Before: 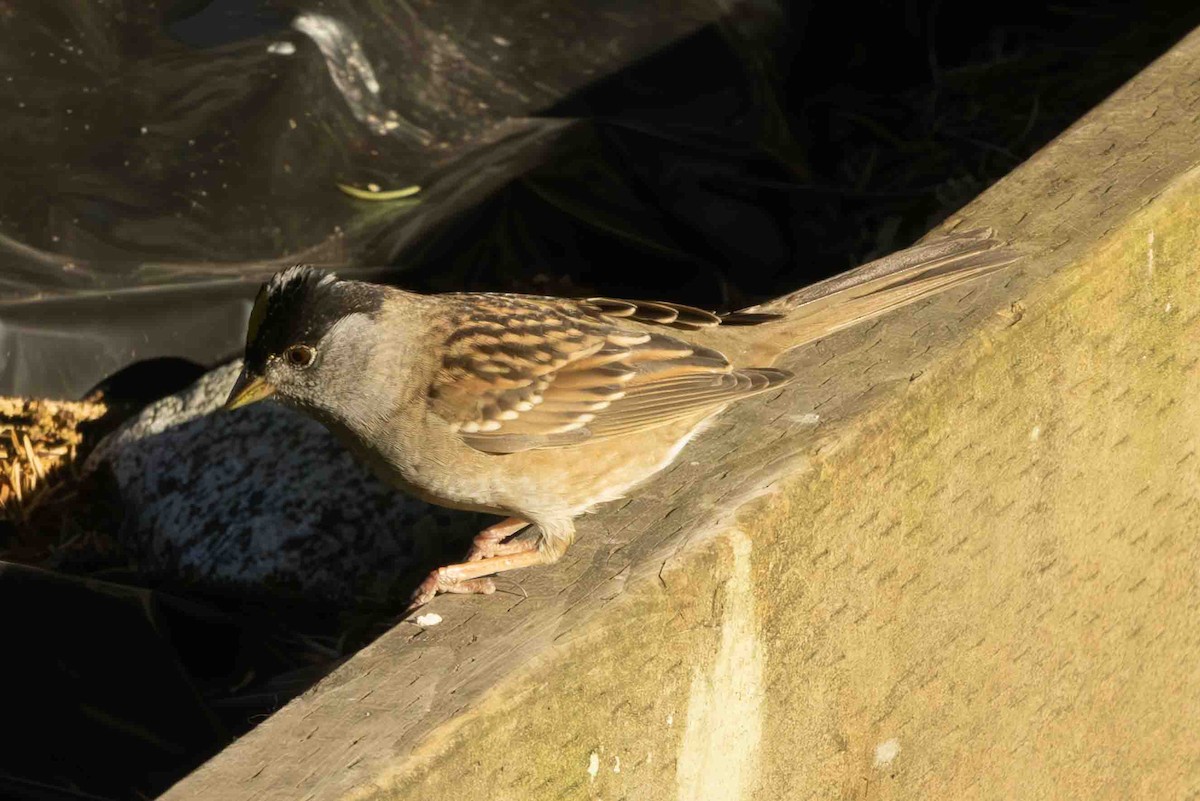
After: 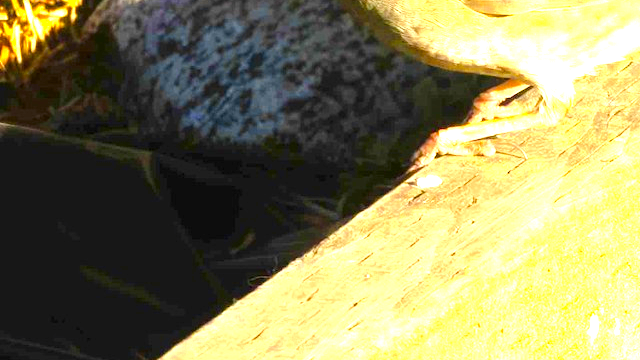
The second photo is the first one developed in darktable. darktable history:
exposure: black level correction 0, exposure 1.5 EV, compensate highlight preservation false
color balance rgb: perceptual saturation grading › global saturation 25%, perceptual brilliance grading › mid-tones 10%, perceptual brilliance grading › shadows 15%, global vibrance 20%
crop and rotate: top 54.778%, right 46.61%, bottom 0.159%
color zones: curves: ch0 [(0, 0.485) (0.178, 0.476) (0.261, 0.623) (0.411, 0.403) (0.708, 0.603) (0.934, 0.412)]; ch1 [(0.003, 0.485) (0.149, 0.496) (0.229, 0.584) (0.326, 0.551) (0.484, 0.262) (0.757, 0.643)]
